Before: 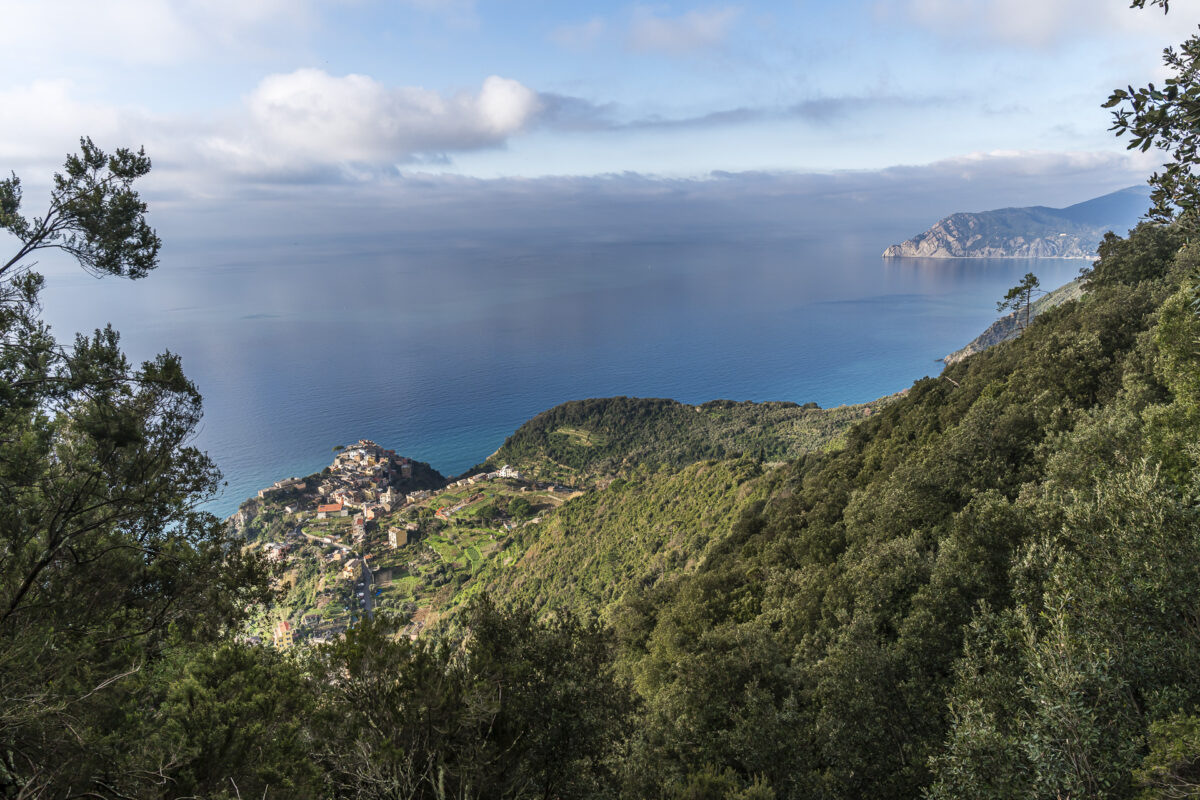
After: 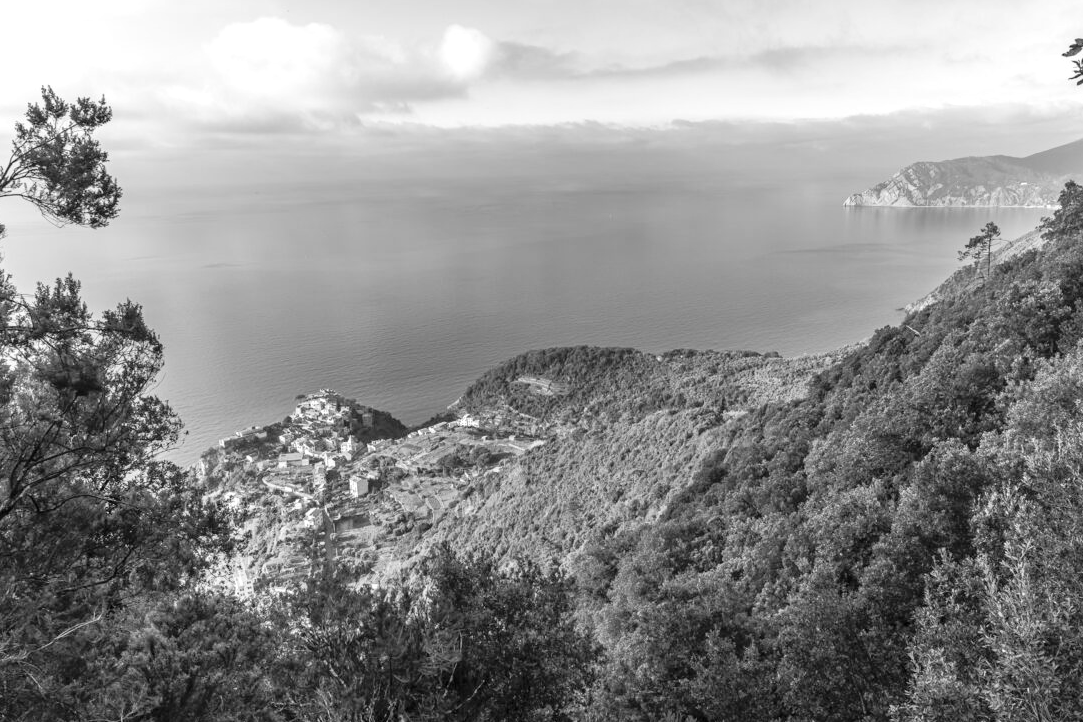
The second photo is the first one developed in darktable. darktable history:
crop: left 3.305%, top 6.436%, right 6.389%, bottom 3.258%
contrast brightness saturation: brightness 0.28
tone equalizer: -8 EV -0.417 EV, -7 EV -0.389 EV, -6 EV -0.333 EV, -5 EV -0.222 EV, -3 EV 0.222 EV, -2 EV 0.333 EV, -1 EV 0.389 EV, +0 EV 0.417 EV, edges refinement/feathering 500, mask exposure compensation -1.57 EV, preserve details no
monochrome: a 0, b 0, size 0.5, highlights 0.57
